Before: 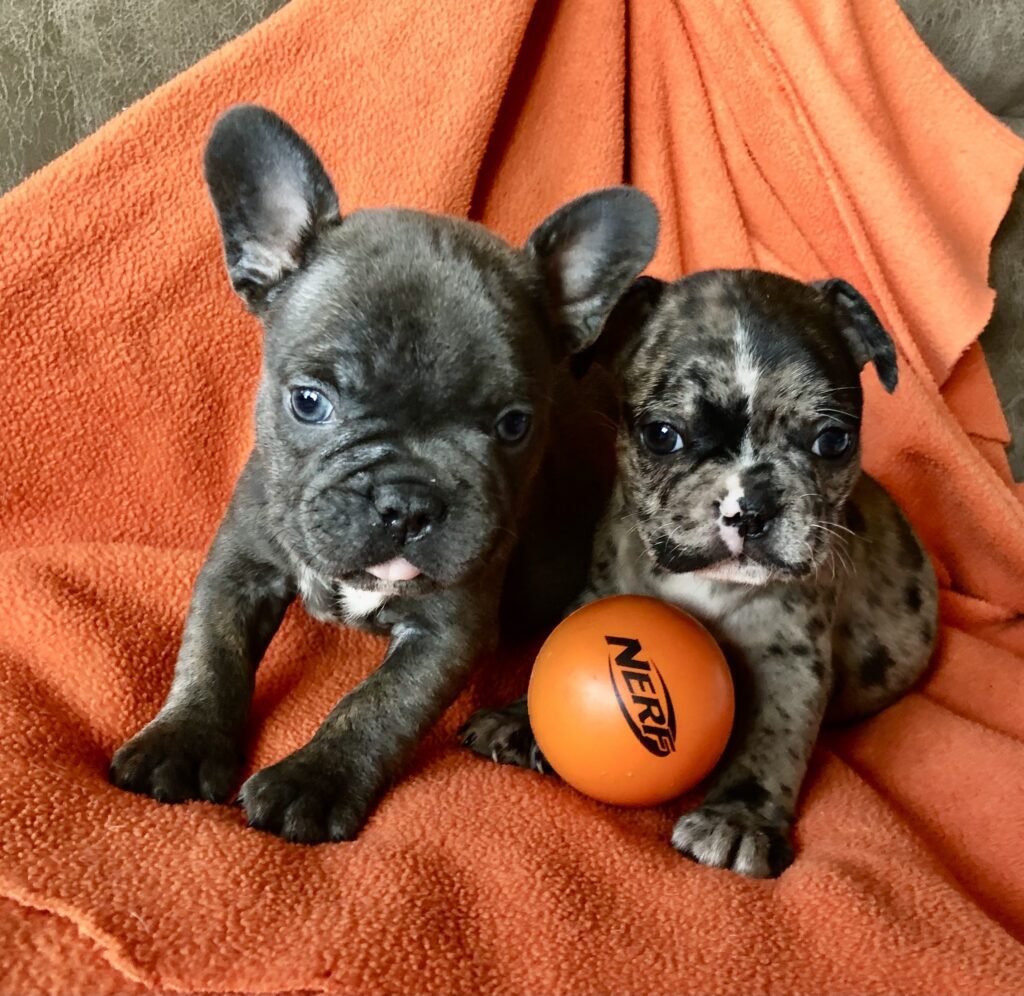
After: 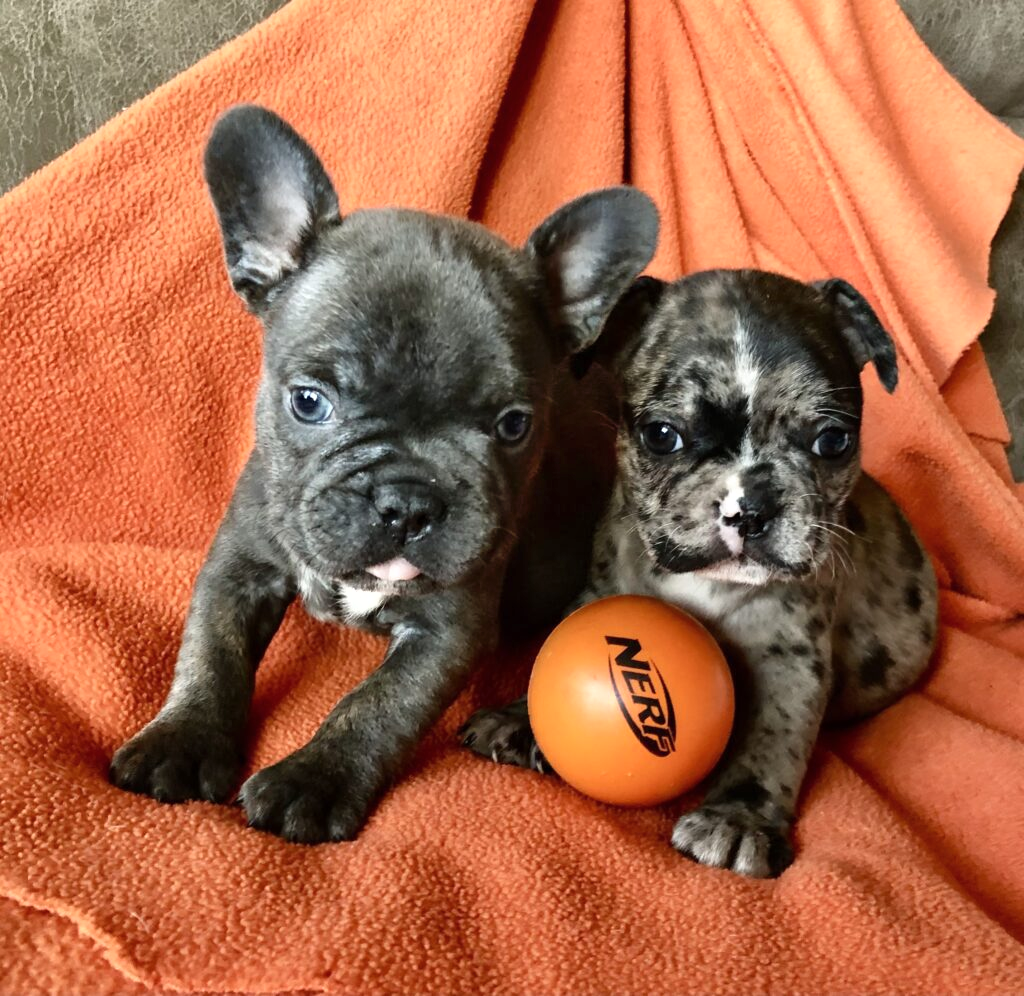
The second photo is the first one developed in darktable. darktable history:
shadows and highlights: radius 47.52, white point adjustment 6.71, compress 80.08%, soften with gaussian
